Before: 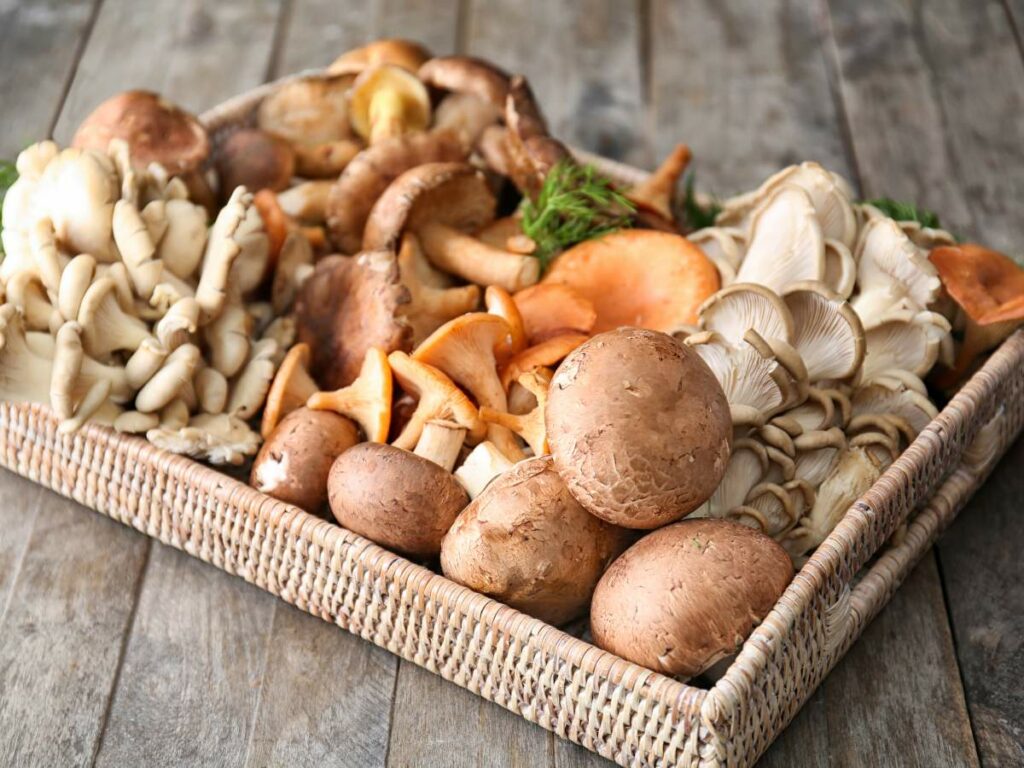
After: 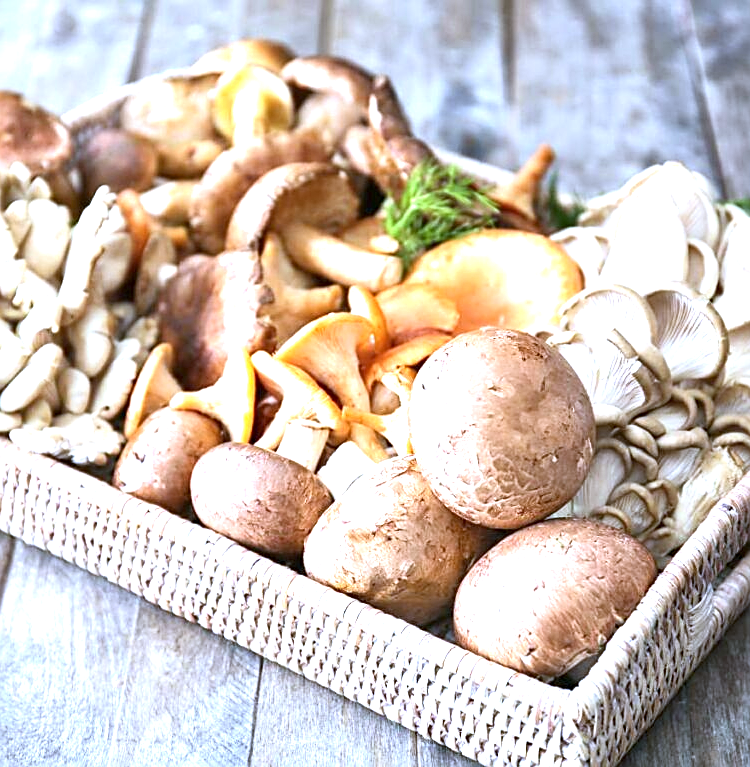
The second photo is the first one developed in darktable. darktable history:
exposure: exposure 1.2 EV, compensate highlight preservation false
white balance: red 0.871, blue 1.249
sharpen: on, module defaults
shadows and highlights: shadows -12.5, white point adjustment 4, highlights 28.33
crop: left 13.443%, right 13.31%
